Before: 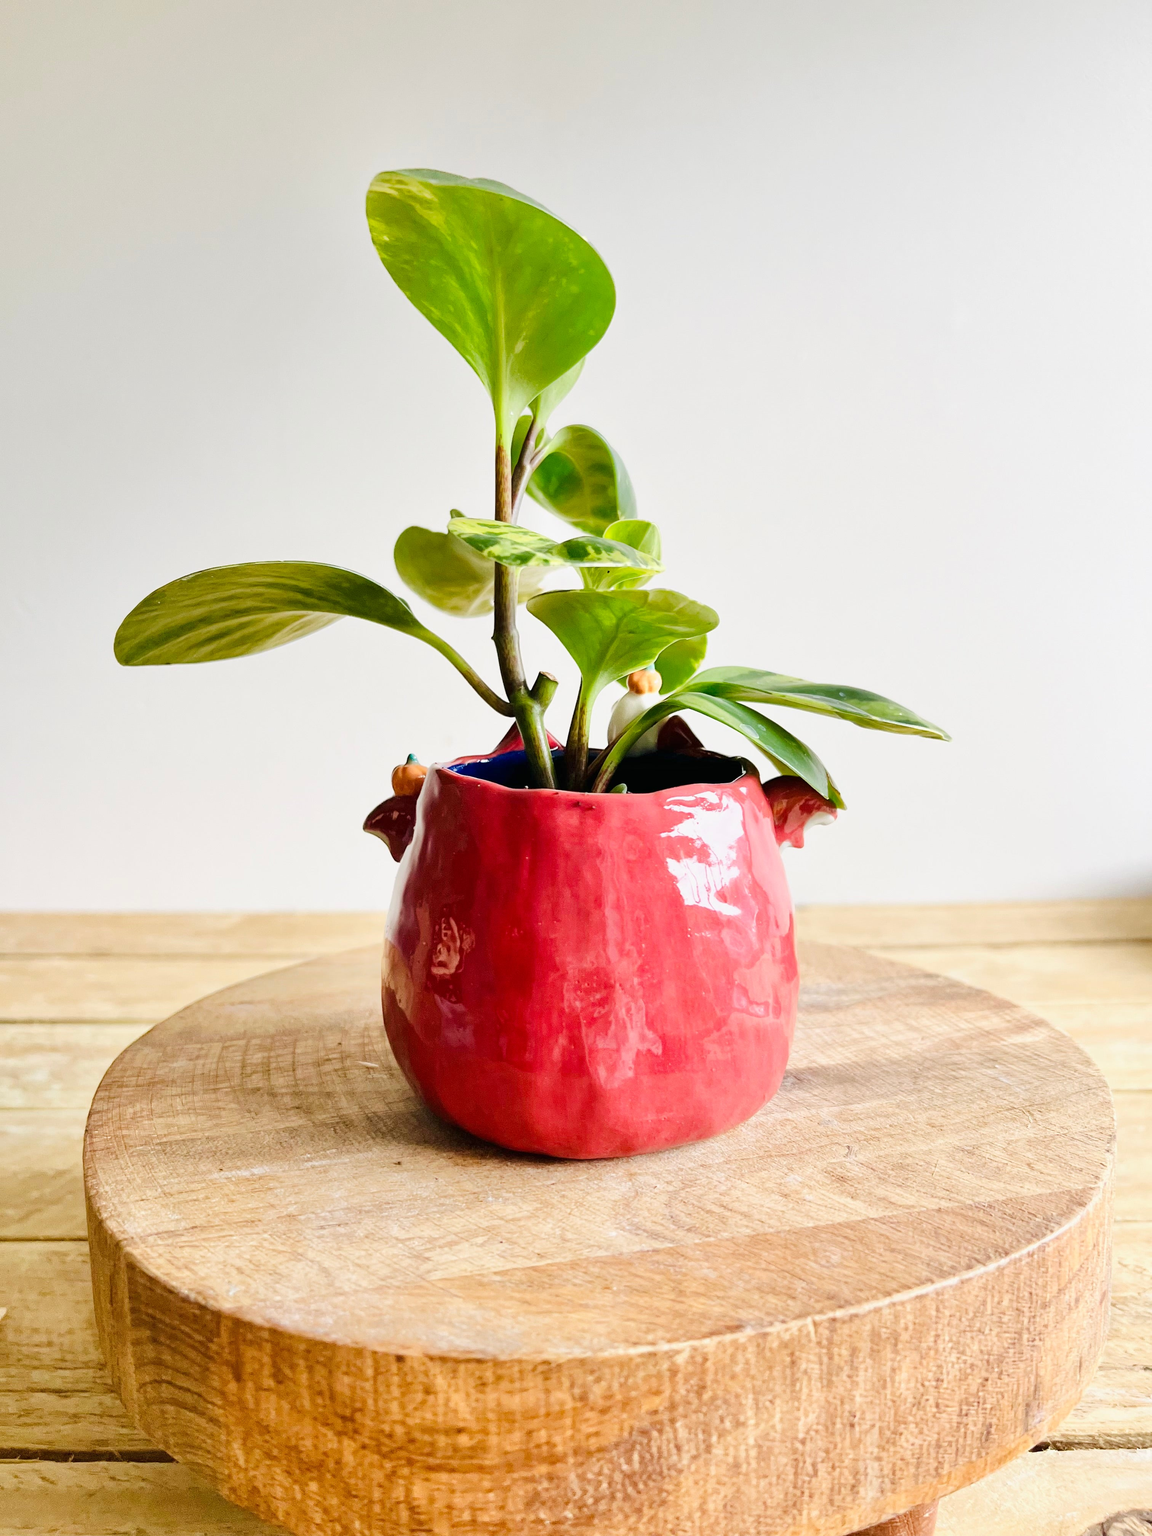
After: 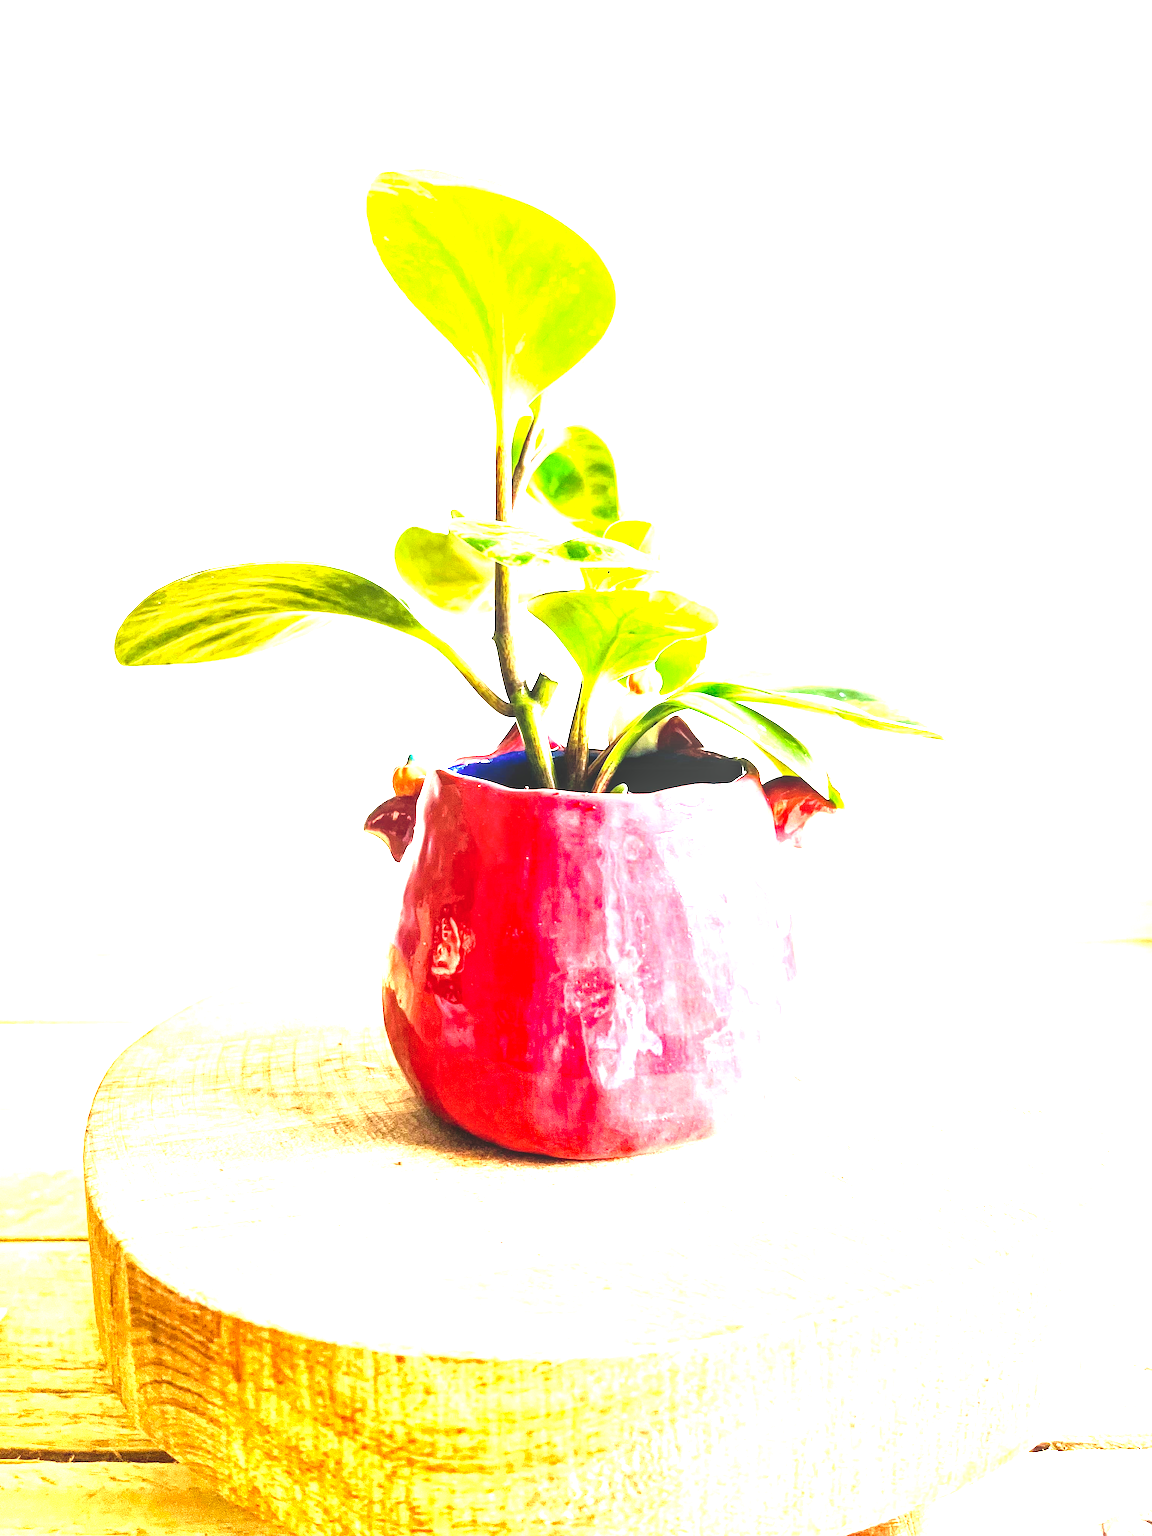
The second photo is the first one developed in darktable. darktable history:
levels: levels [0, 0.281, 0.562]
local contrast: on, module defaults
